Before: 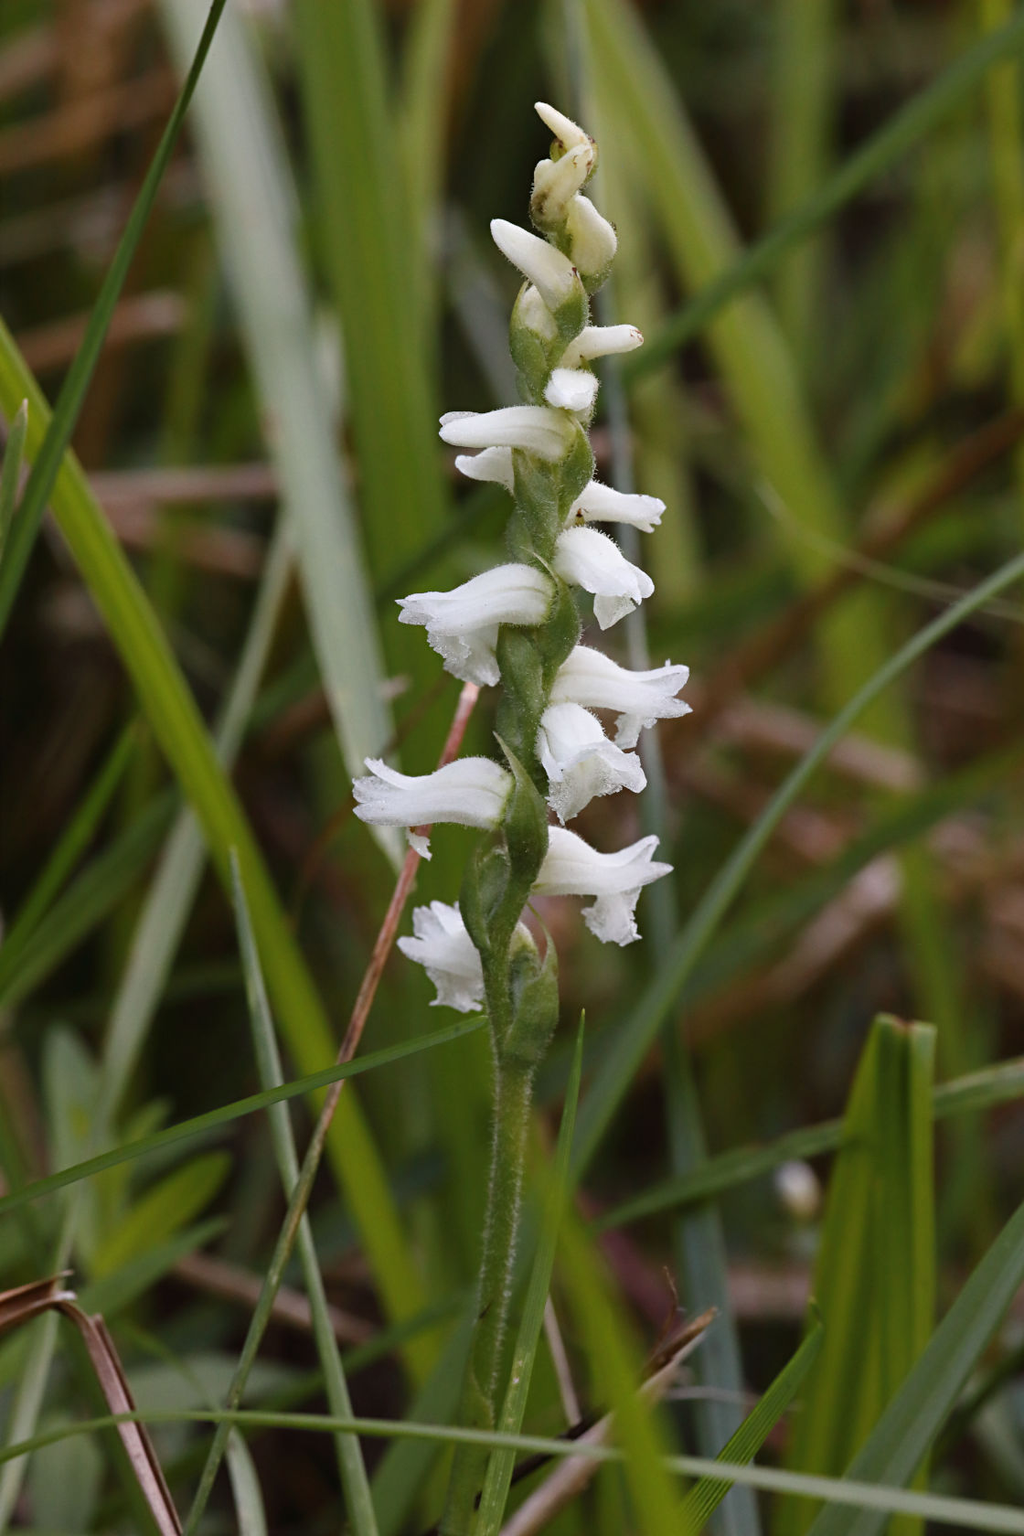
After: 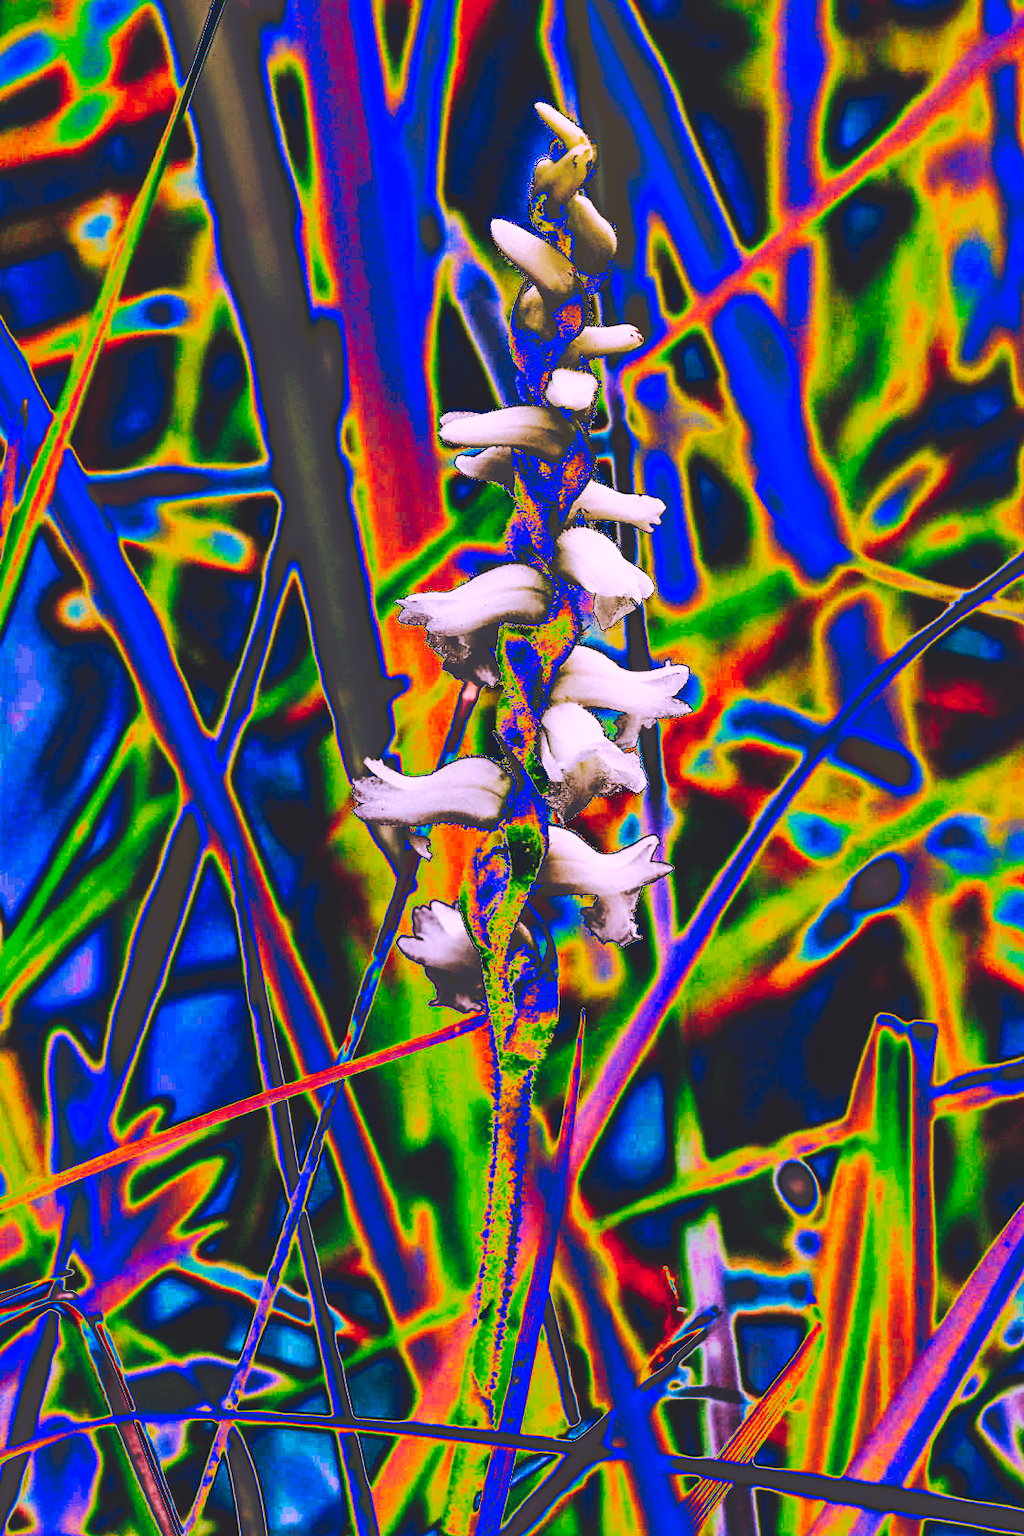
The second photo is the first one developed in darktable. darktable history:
contrast brightness saturation: contrast 0.098, saturation -0.359
tone curve: curves: ch0 [(0, 0) (0.003, 0.99) (0.011, 0.983) (0.025, 0.934) (0.044, 0.719) (0.069, 0.382) (0.1, 0.204) (0.136, 0.093) (0.177, 0.094) (0.224, 0.093) (0.277, 0.098) (0.335, 0.214) (0.399, 0.616) (0.468, 0.827) (0.543, 0.464) (0.623, 0.145) (0.709, 0.127) (0.801, 0.187) (0.898, 0.203) (1, 1)], preserve colors none
shadows and highlights: on, module defaults
color correction: highlights a* 15.04, highlights b* -25.43
base curve: curves: ch0 [(0, 0) (0.007, 0.004) (0.027, 0.03) (0.046, 0.07) (0.207, 0.54) (0.442, 0.872) (0.673, 0.972) (1, 1)], preserve colors none
color balance rgb: highlights gain › chroma 2.842%, highlights gain › hue 61.74°, perceptual saturation grading › global saturation 0.211%, perceptual brilliance grading › global brilliance 21.782%, perceptual brilliance grading › shadows -34.744%, contrast -29.677%
